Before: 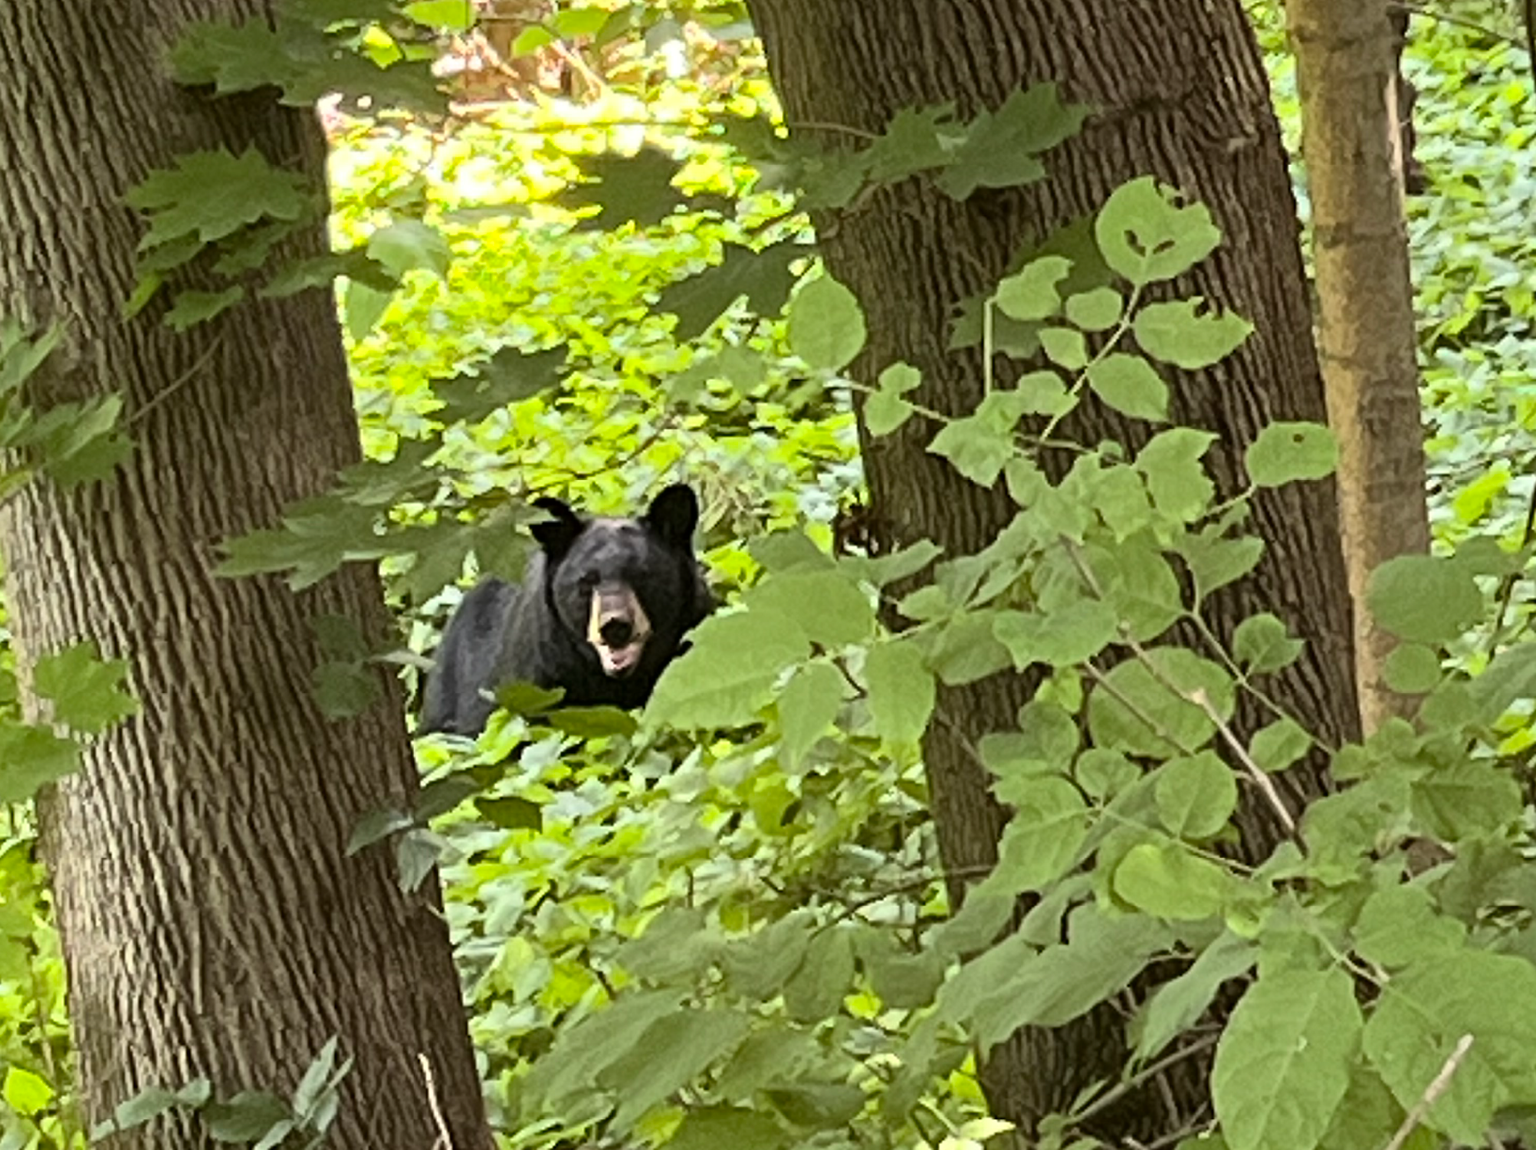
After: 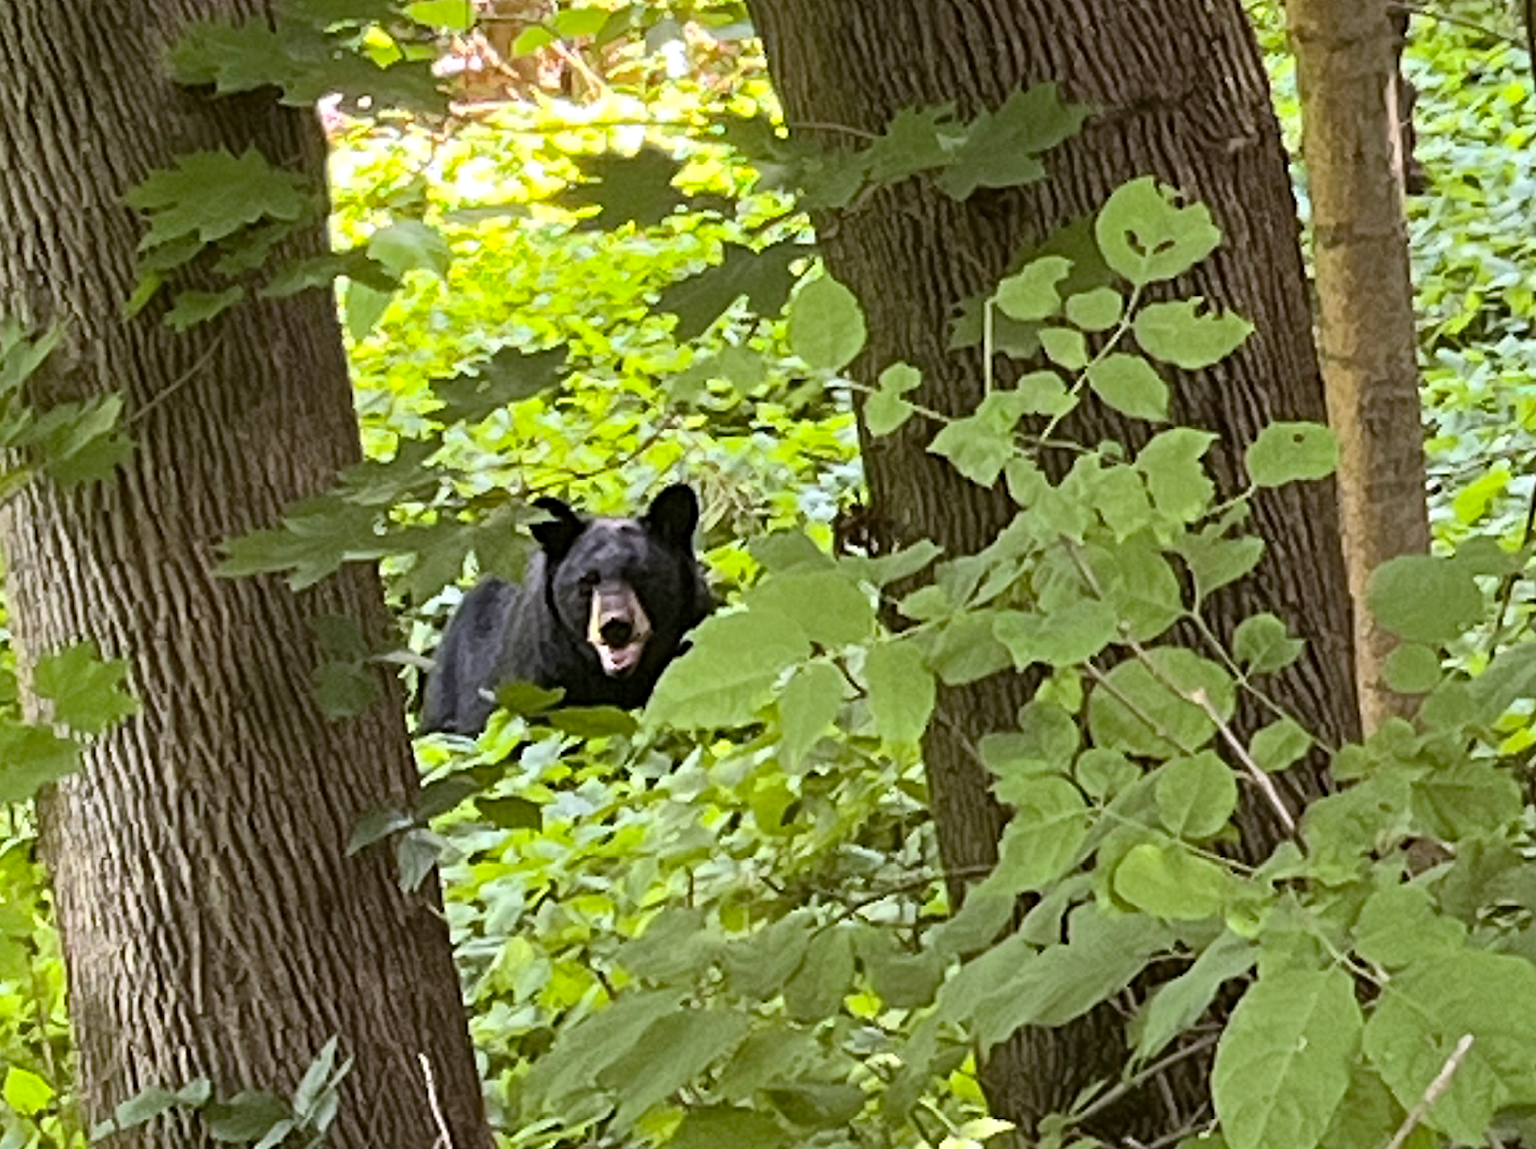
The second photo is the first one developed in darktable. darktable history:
white balance: red 1.004, blue 1.096
haze removal: on, module defaults
